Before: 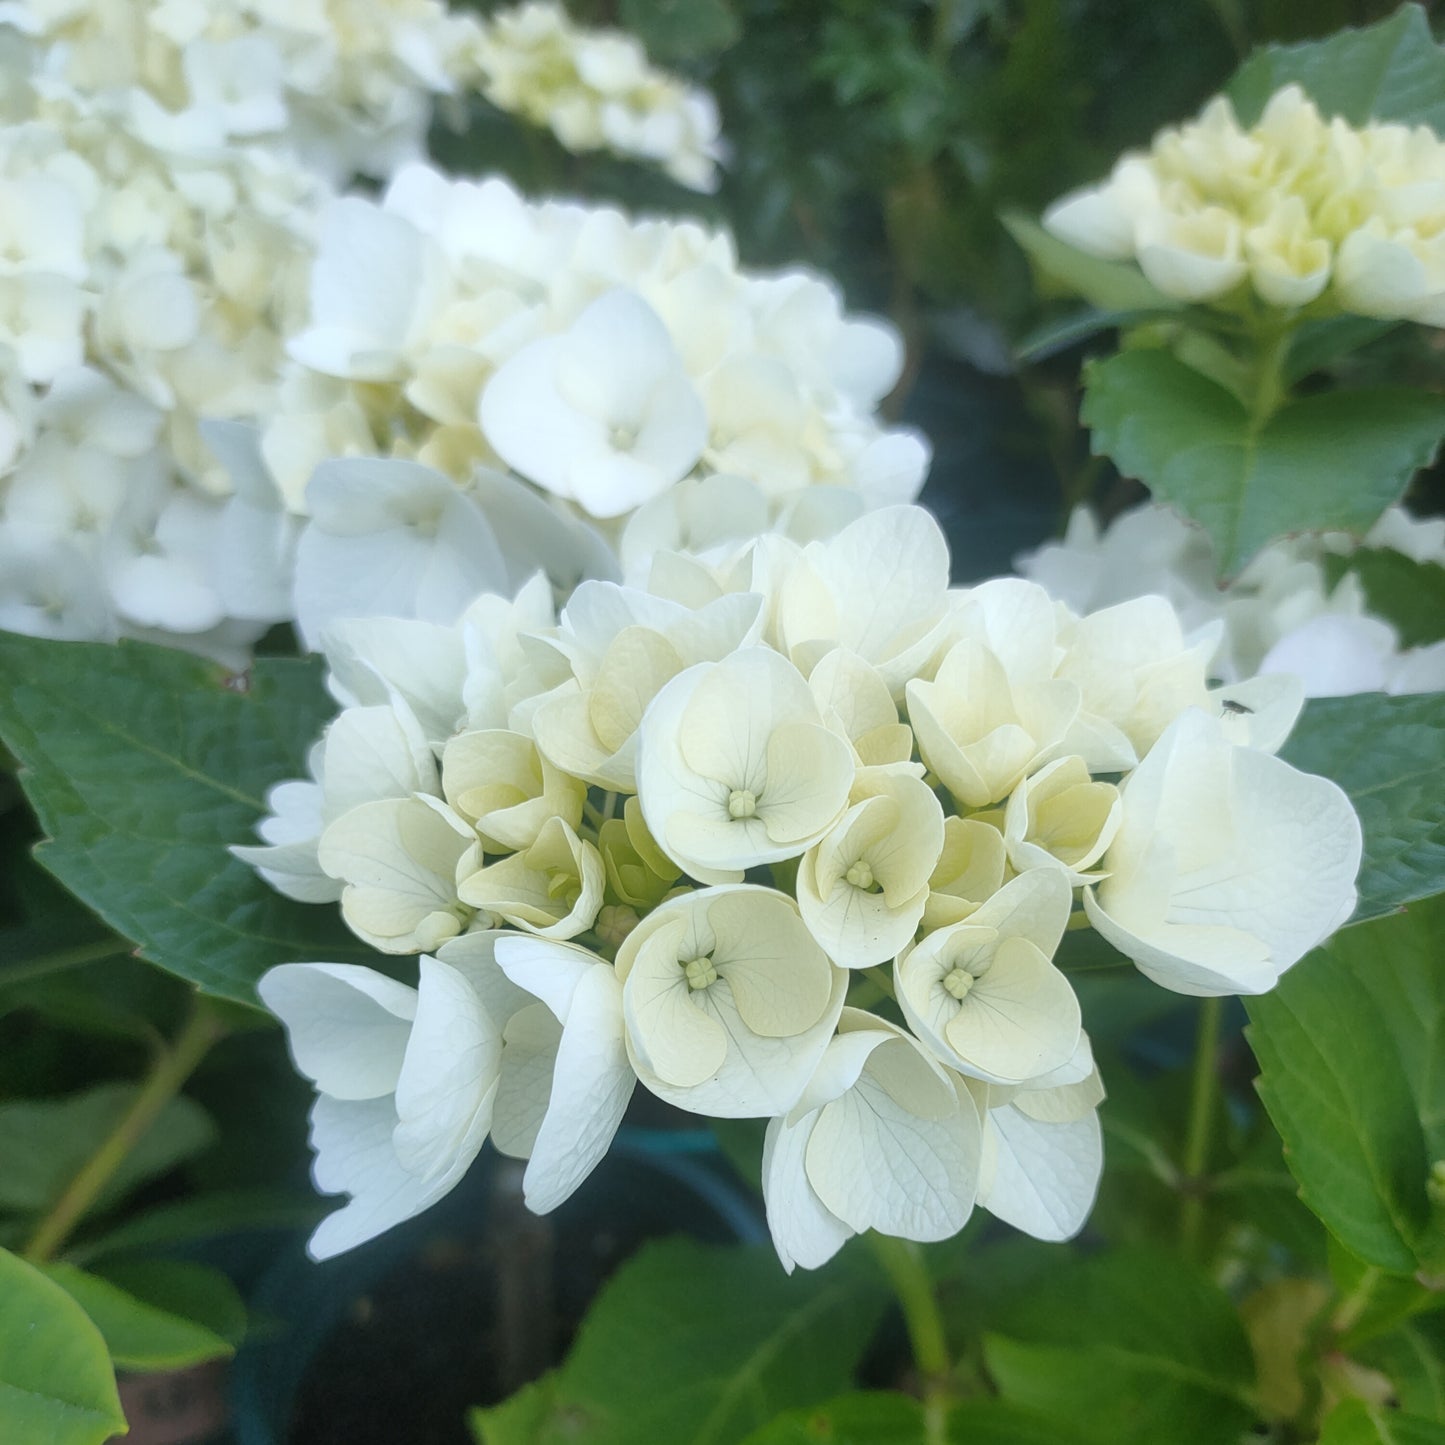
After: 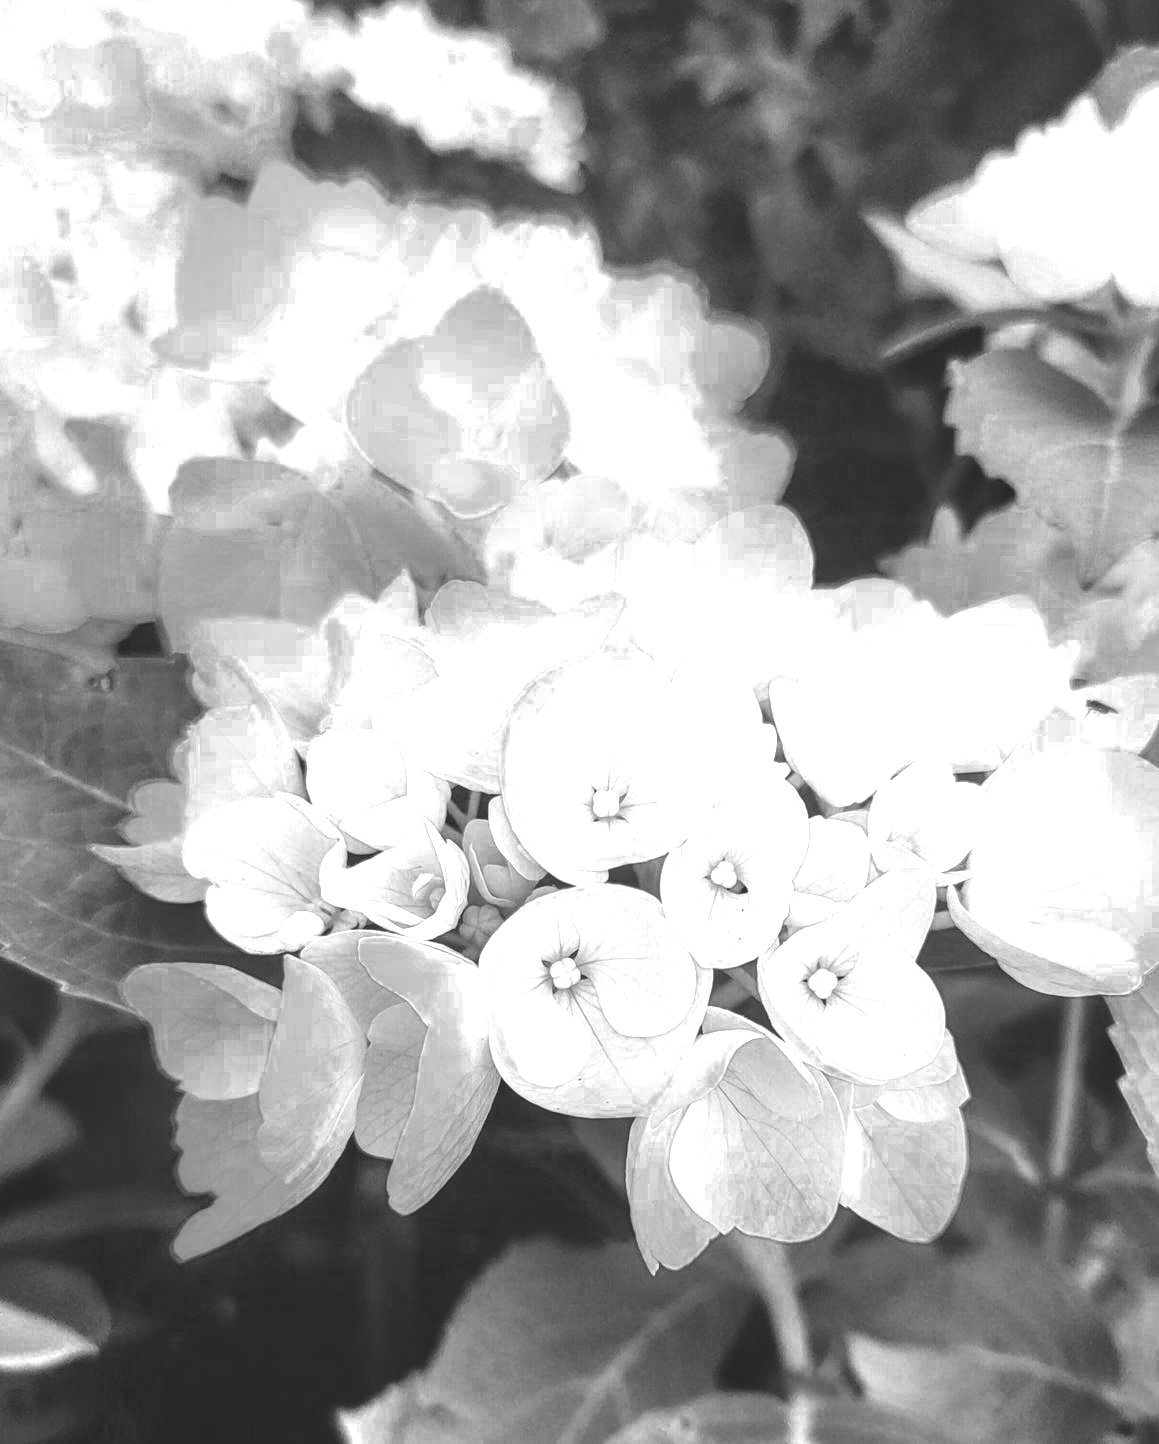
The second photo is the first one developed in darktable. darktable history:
tone curve: curves: ch0 [(0, 0) (0.003, 0.147) (0.011, 0.147) (0.025, 0.147) (0.044, 0.147) (0.069, 0.147) (0.1, 0.15) (0.136, 0.158) (0.177, 0.174) (0.224, 0.198) (0.277, 0.241) (0.335, 0.292) (0.399, 0.361) (0.468, 0.452) (0.543, 0.568) (0.623, 0.679) (0.709, 0.793) (0.801, 0.886) (0.898, 0.966) (1, 1)], color space Lab, independent channels, preserve colors none
local contrast: highlights 23%, detail 130%
crop and rotate: left 9.48%, right 10.262%
color zones: curves: ch0 [(0, 0.554) (0.146, 0.662) (0.293, 0.86) (0.503, 0.774) (0.637, 0.106) (0.74, 0.072) (0.866, 0.488) (0.998, 0.569)]; ch1 [(0, 0) (0.143, 0) (0.286, 0) (0.429, 0) (0.571, 0) (0.714, 0) (0.857, 0)]
shadows and highlights: shadows 8.44, white point adjustment 1.02, highlights -39.4
